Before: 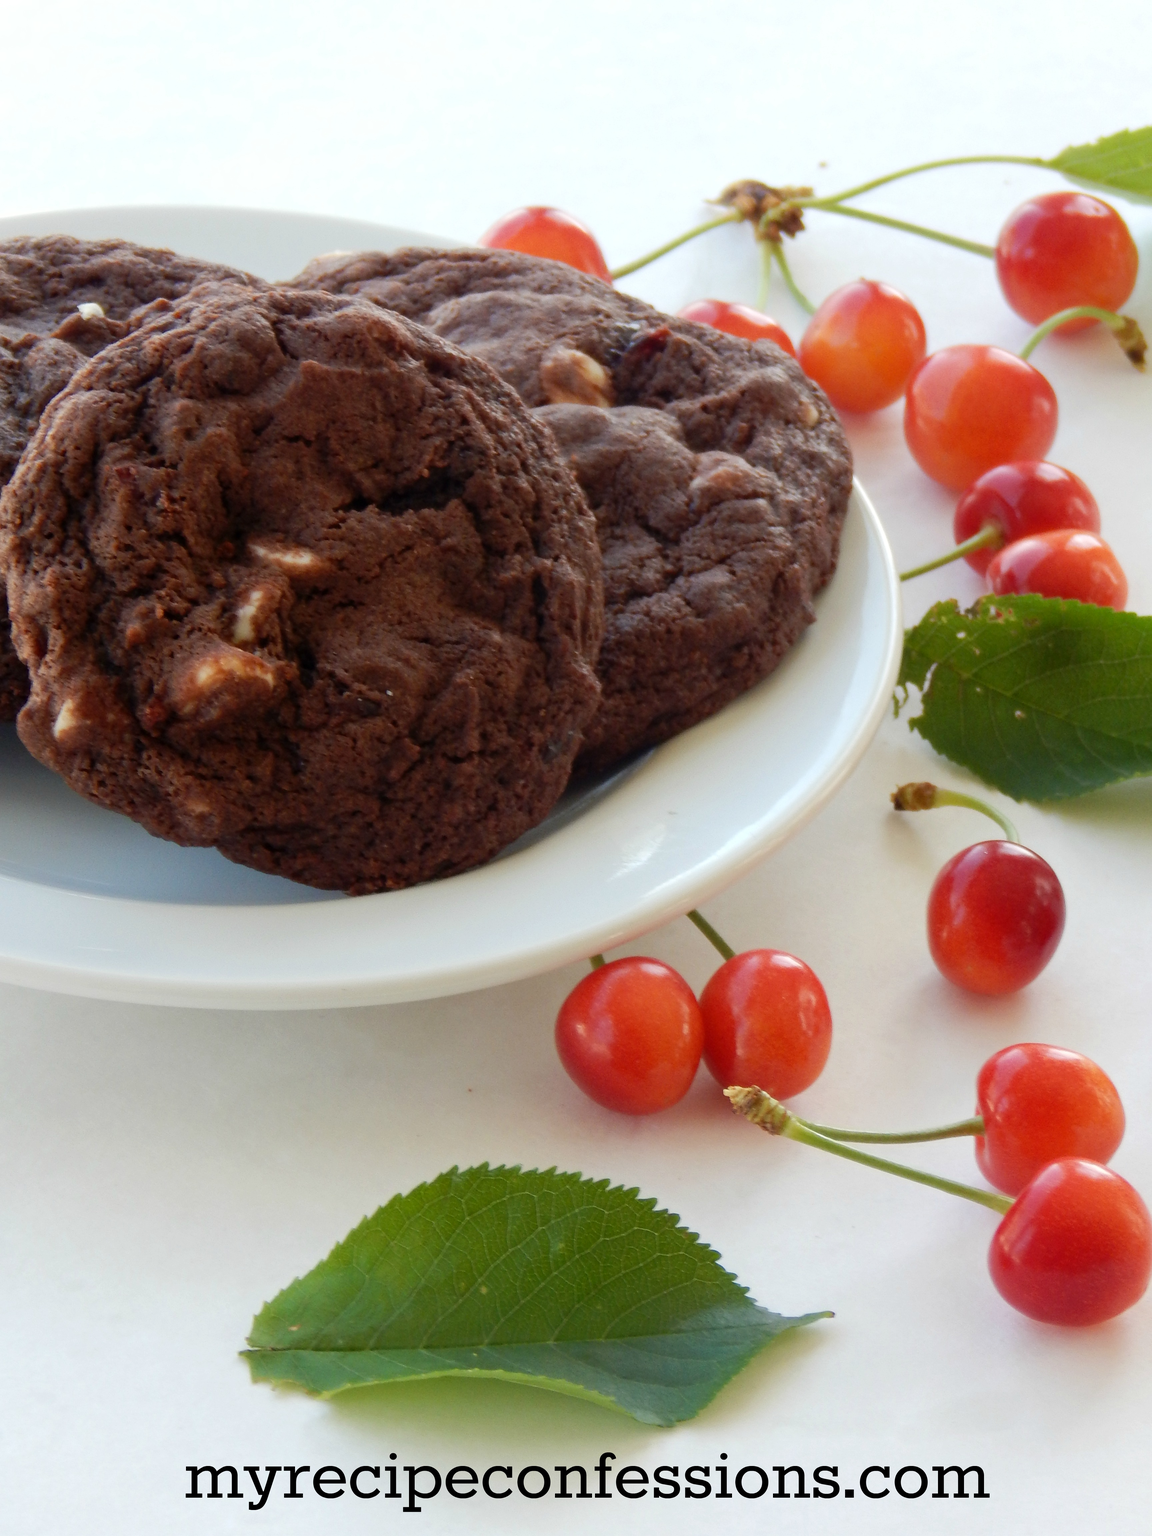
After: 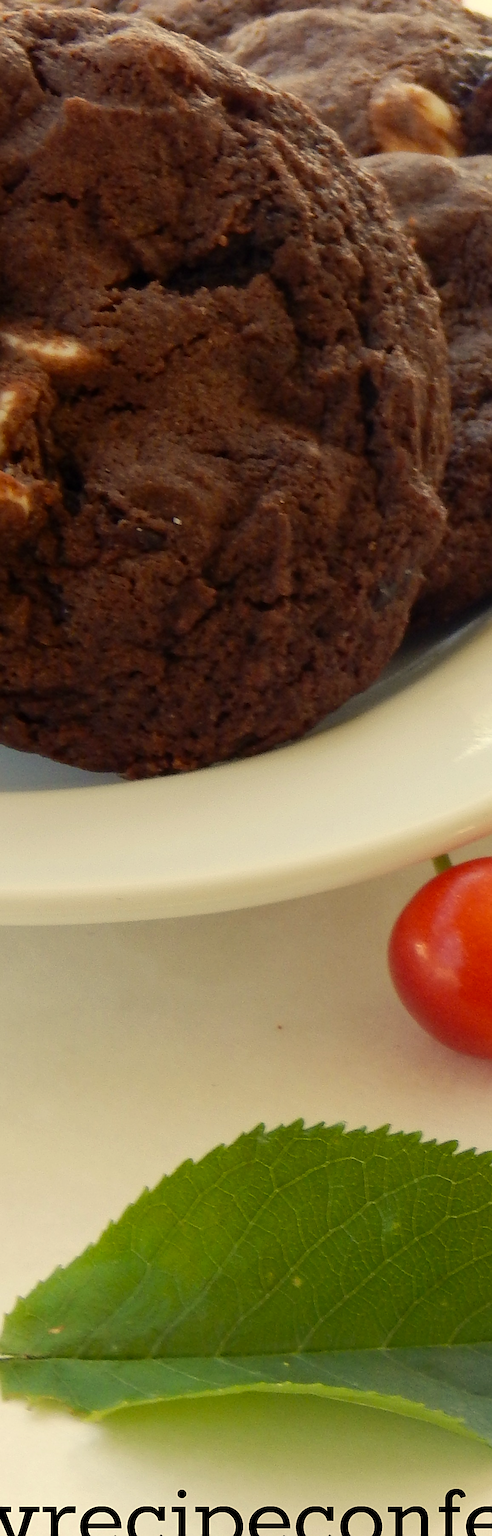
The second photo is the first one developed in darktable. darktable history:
crop and rotate: left 21.77%, top 18.528%, right 44.676%, bottom 2.997%
sharpen: on, module defaults
color correction: highlights a* 2.72, highlights b* 22.8
